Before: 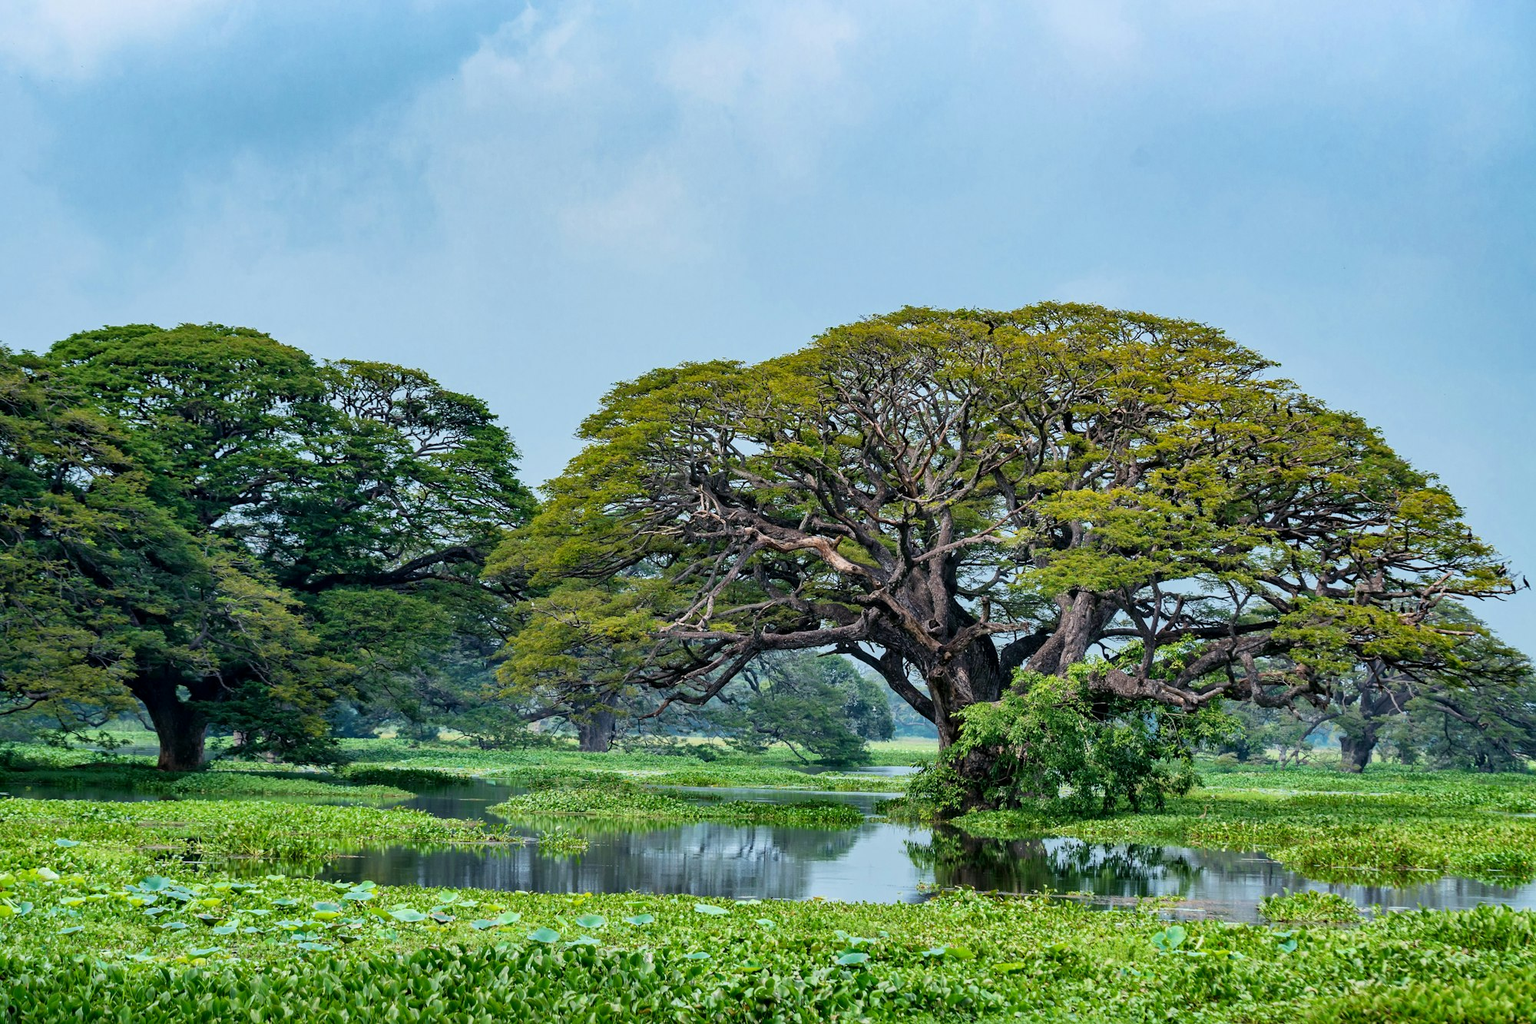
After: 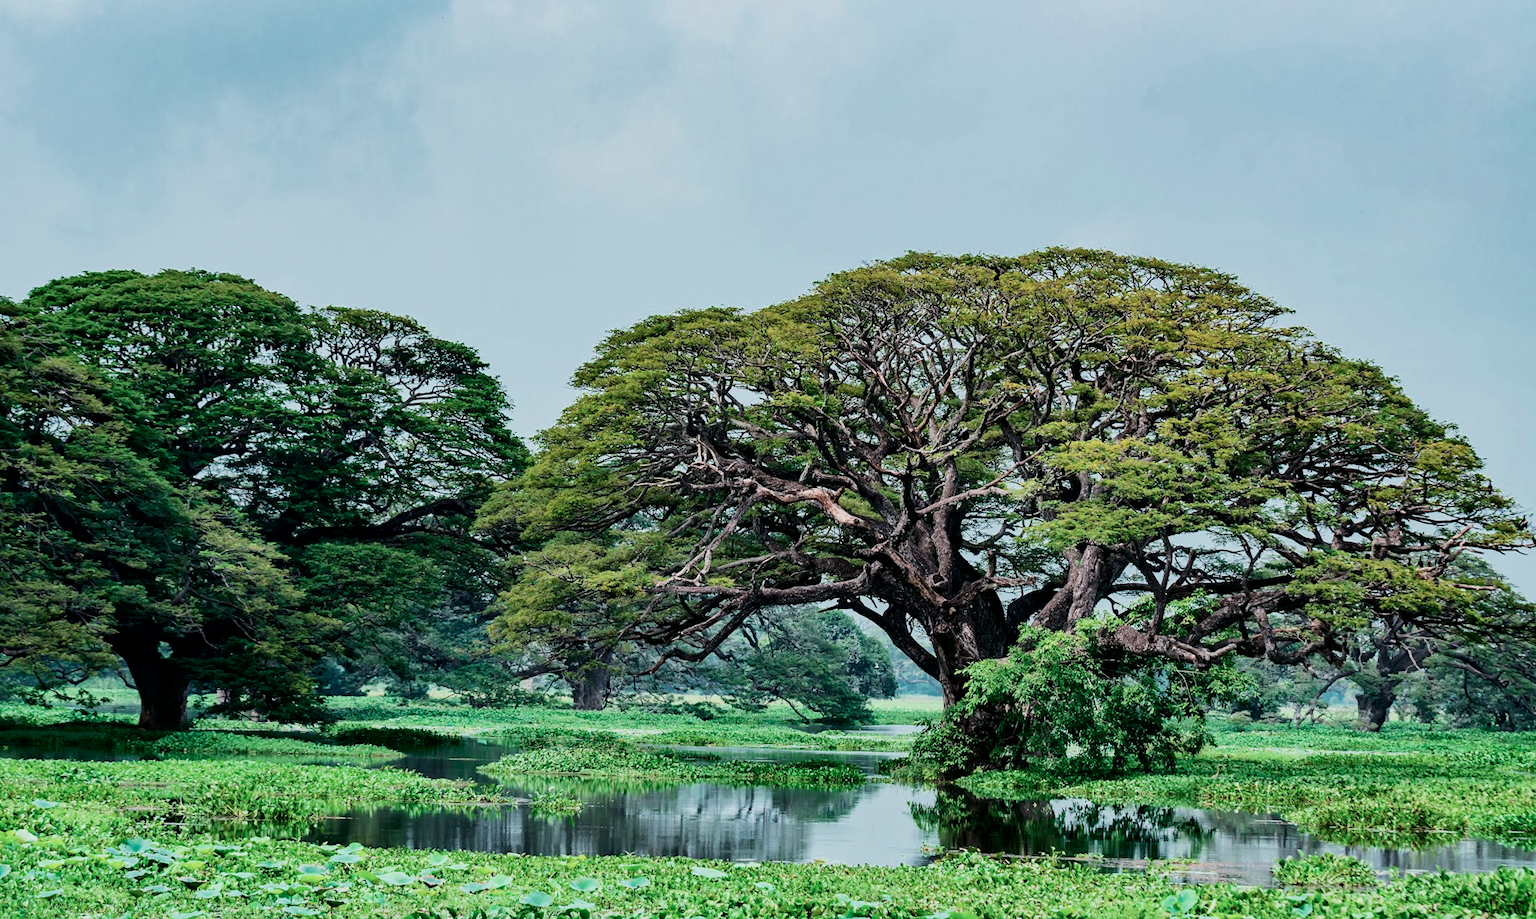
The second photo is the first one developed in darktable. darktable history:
contrast brightness saturation: contrast 0.07, brightness -0.14, saturation 0.11
exposure: exposure 0.493 EV, compensate highlight preservation false
crop: left 1.507%, top 6.147%, right 1.379%, bottom 6.637%
filmic rgb: black relative exposure -7.5 EV, white relative exposure 5 EV, hardness 3.31, contrast 1.3, contrast in shadows safe
color contrast: blue-yellow contrast 0.62
